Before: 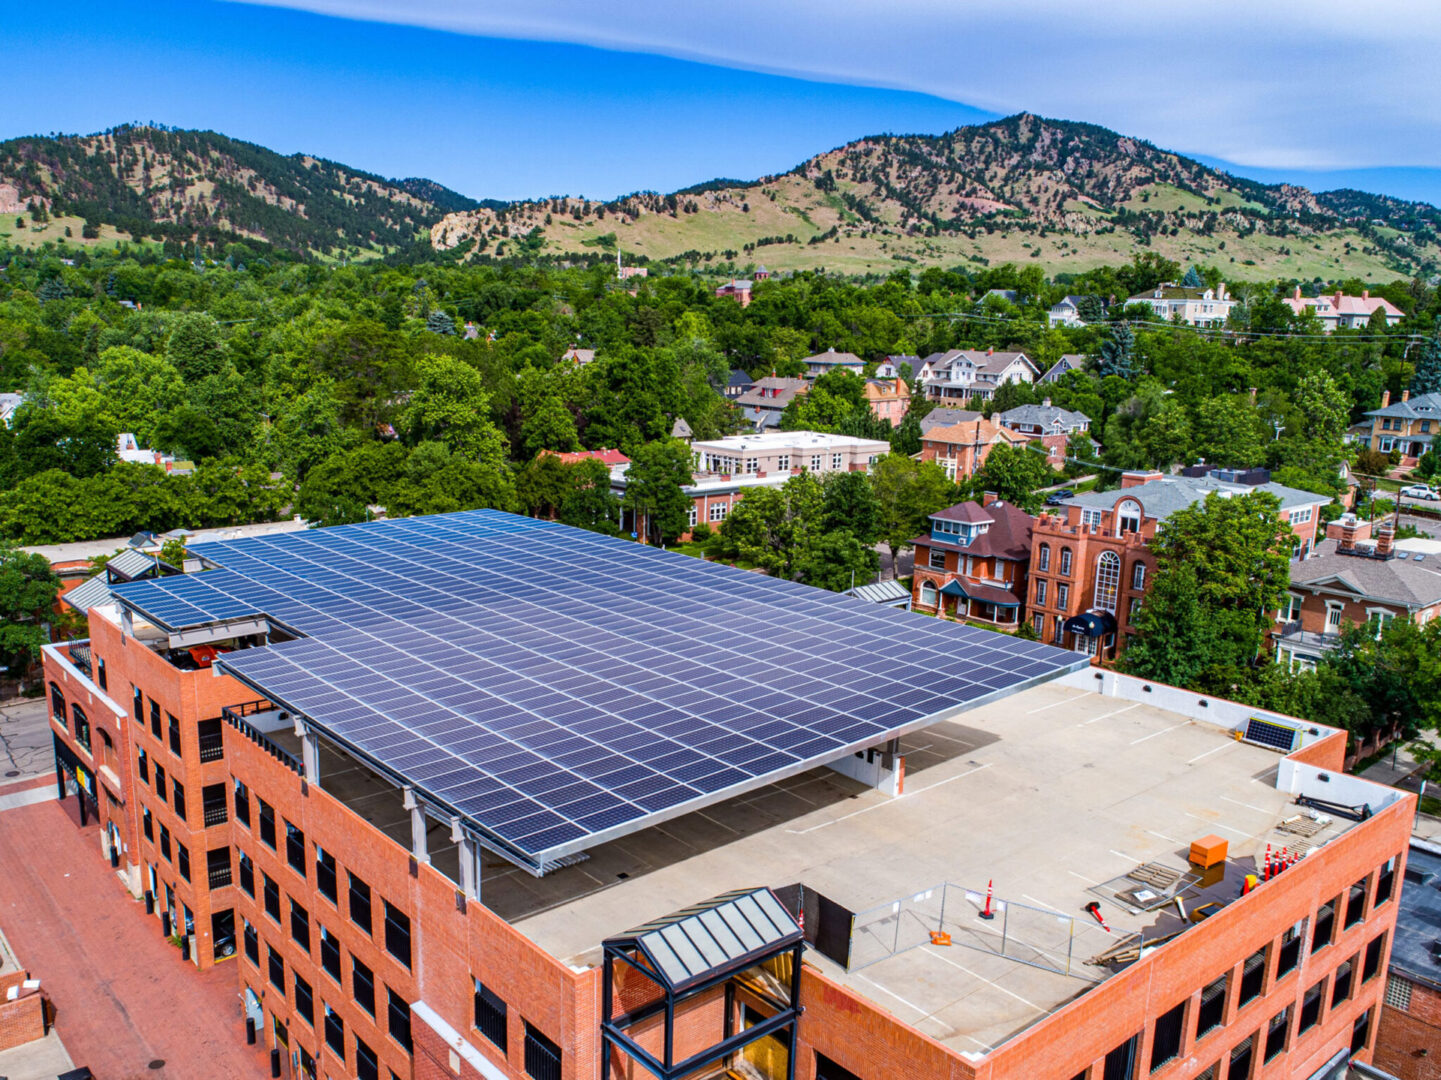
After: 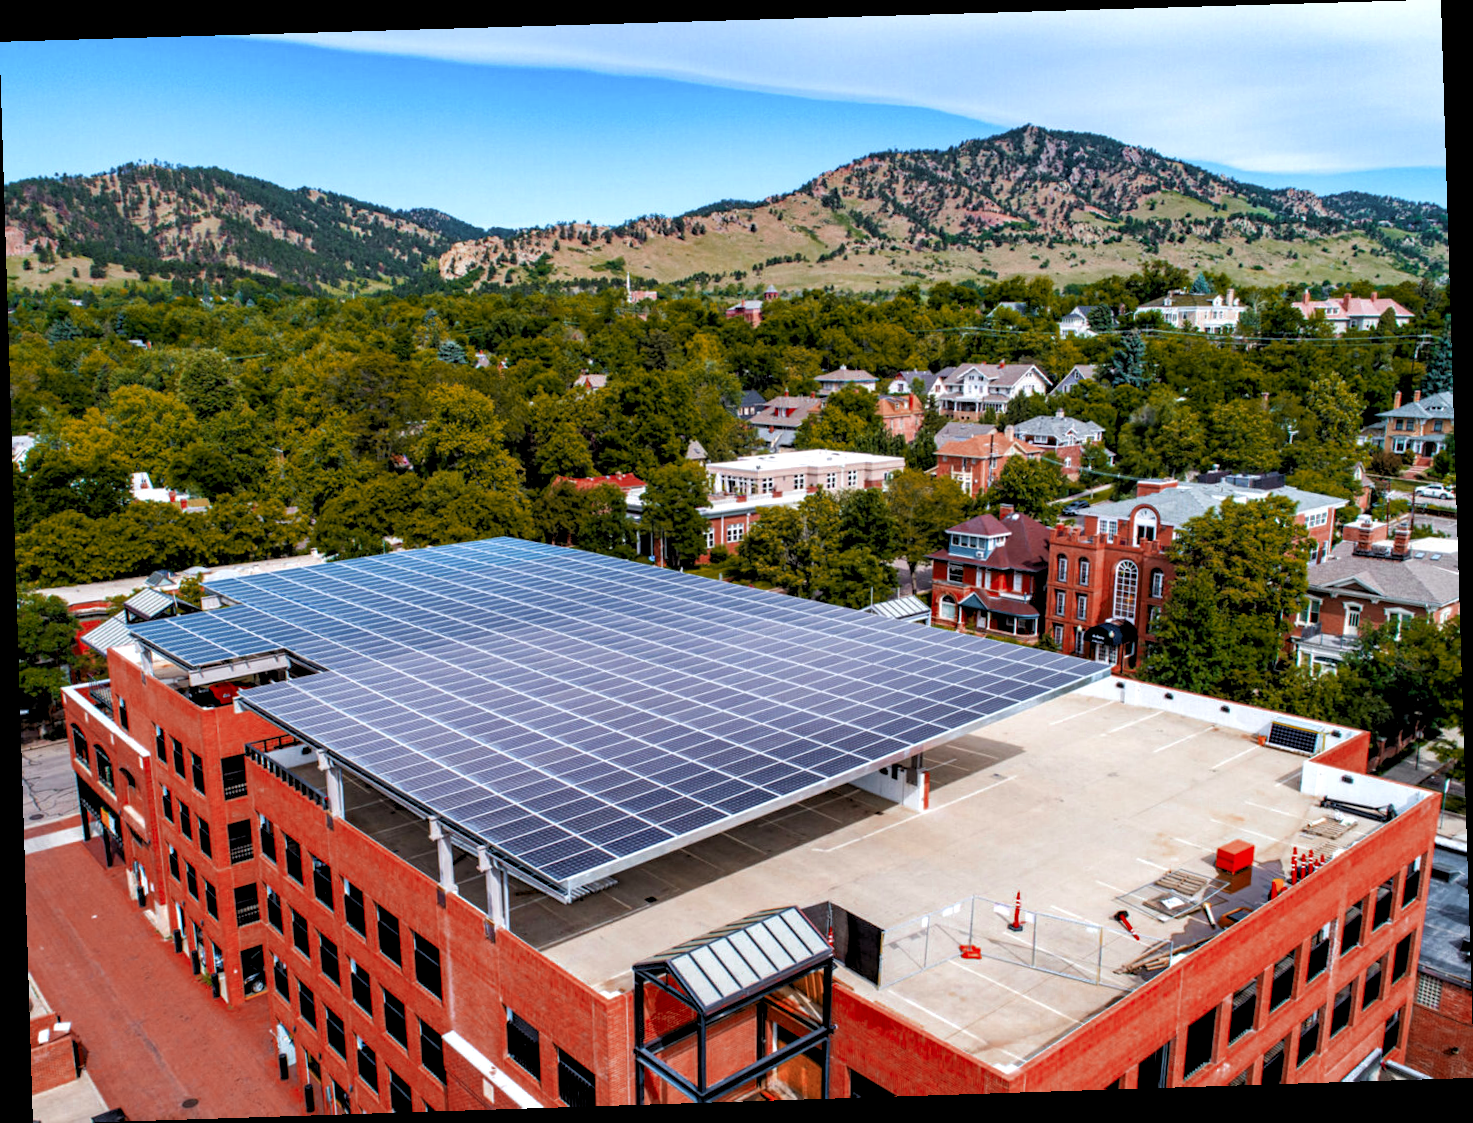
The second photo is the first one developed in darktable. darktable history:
color zones: curves: ch0 [(0, 0.299) (0.25, 0.383) (0.456, 0.352) (0.736, 0.571)]; ch1 [(0, 0.63) (0.151, 0.568) (0.254, 0.416) (0.47, 0.558) (0.732, 0.37) (0.909, 0.492)]; ch2 [(0.004, 0.604) (0.158, 0.443) (0.257, 0.403) (0.761, 0.468)]
rgb levels: levels [[0.01, 0.419, 0.839], [0, 0.5, 1], [0, 0.5, 1]]
rotate and perspective: rotation -1.77°, lens shift (horizontal) 0.004, automatic cropping off
